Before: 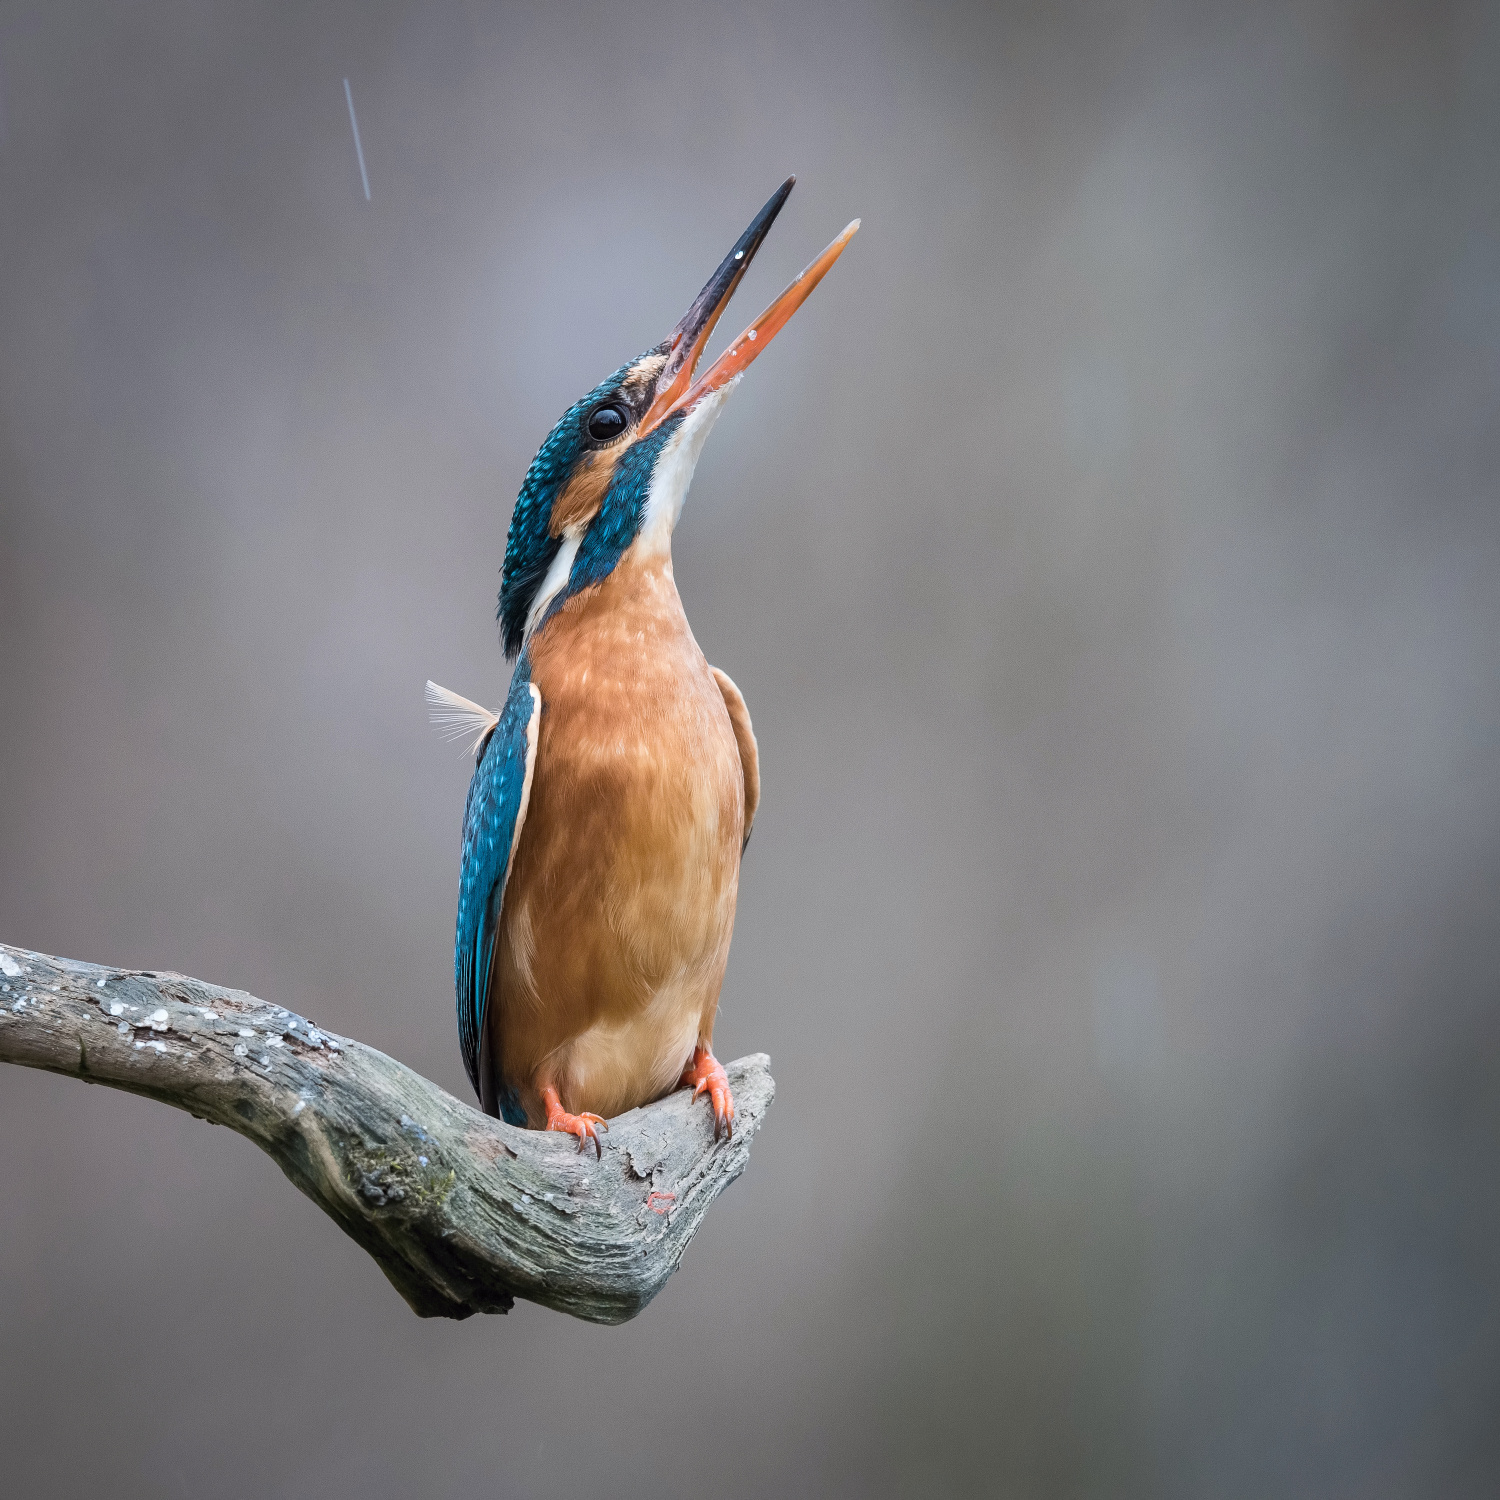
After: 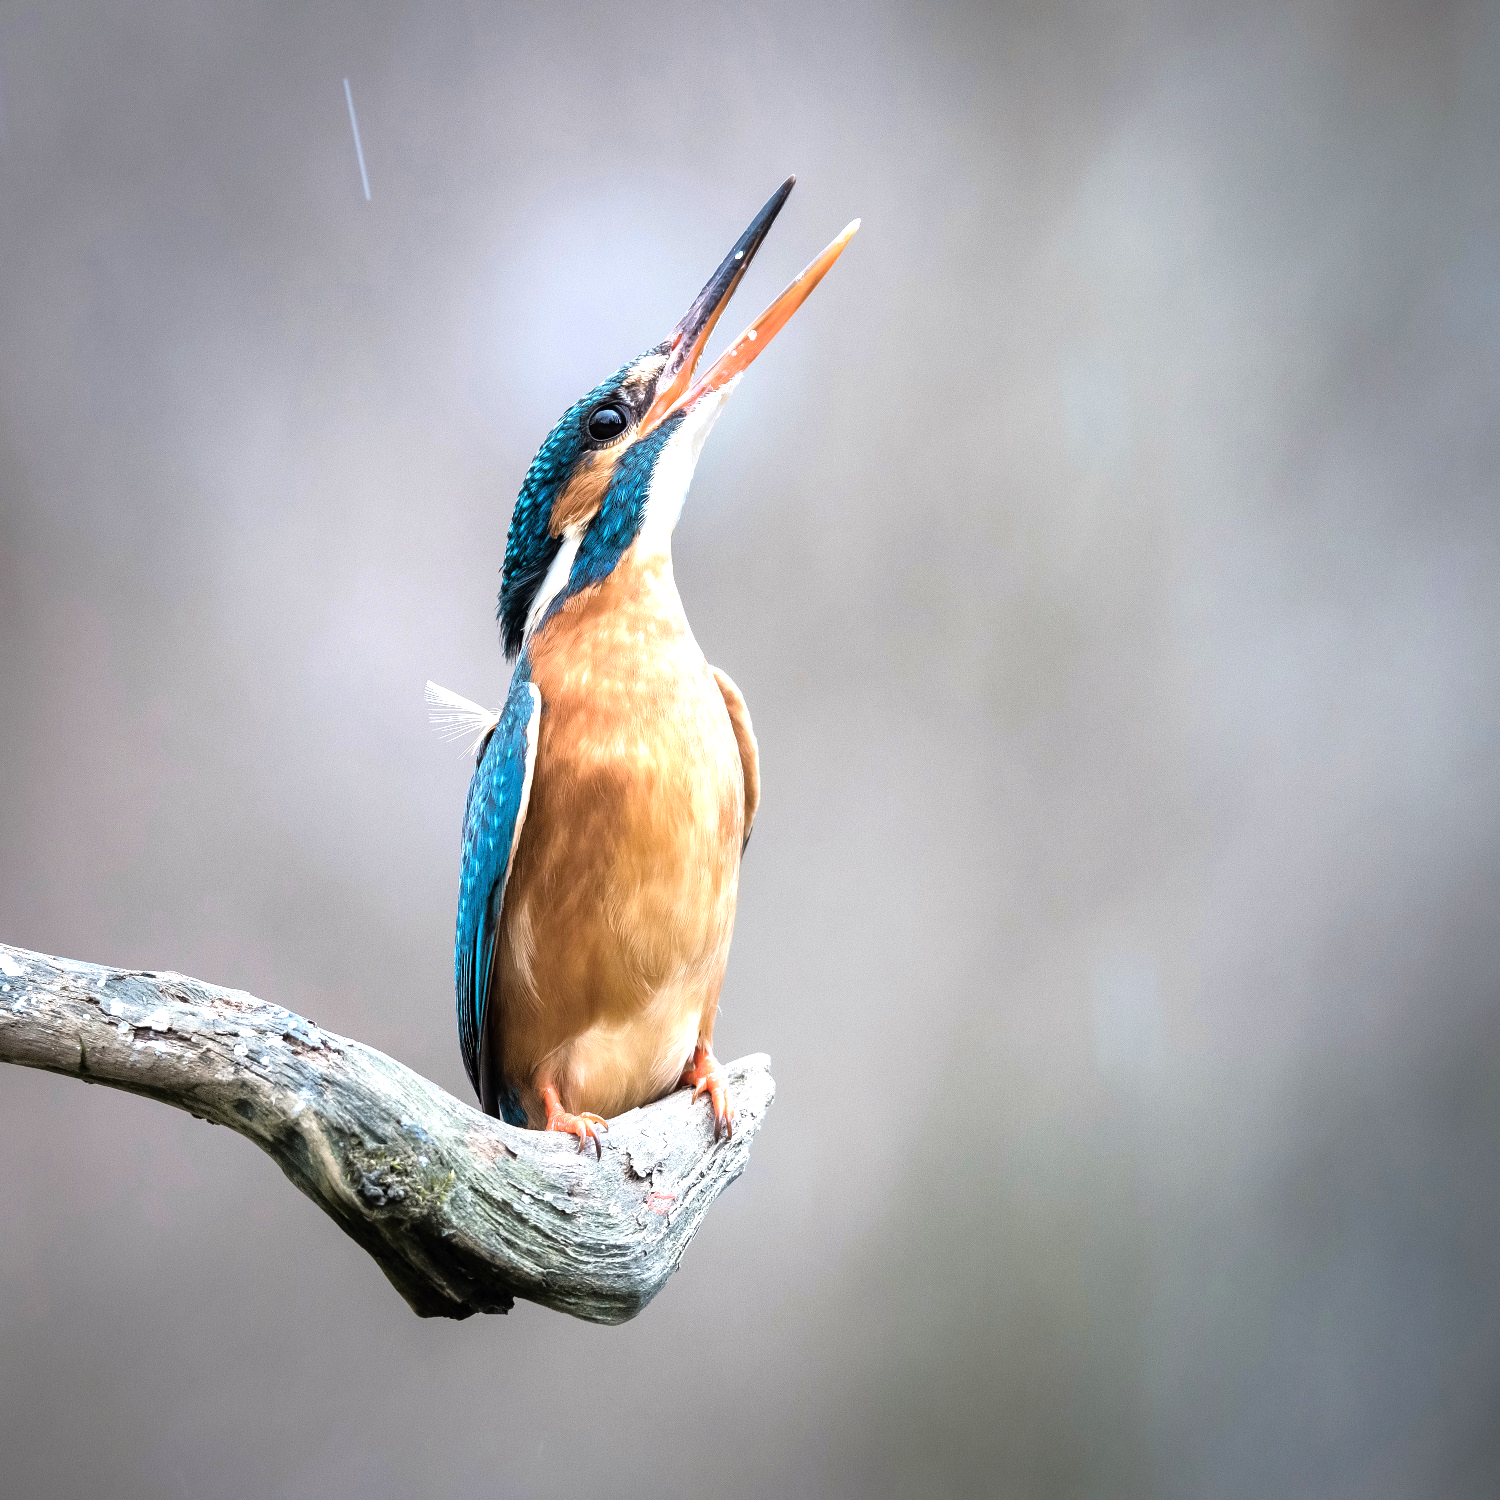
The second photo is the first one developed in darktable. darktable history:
tone equalizer: -8 EV -1.06 EV, -7 EV -0.982 EV, -6 EV -0.857 EV, -5 EV -0.539 EV, -3 EV 0.605 EV, -2 EV 0.876 EV, -1 EV 0.999 EV, +0 EV 1.07 EV
